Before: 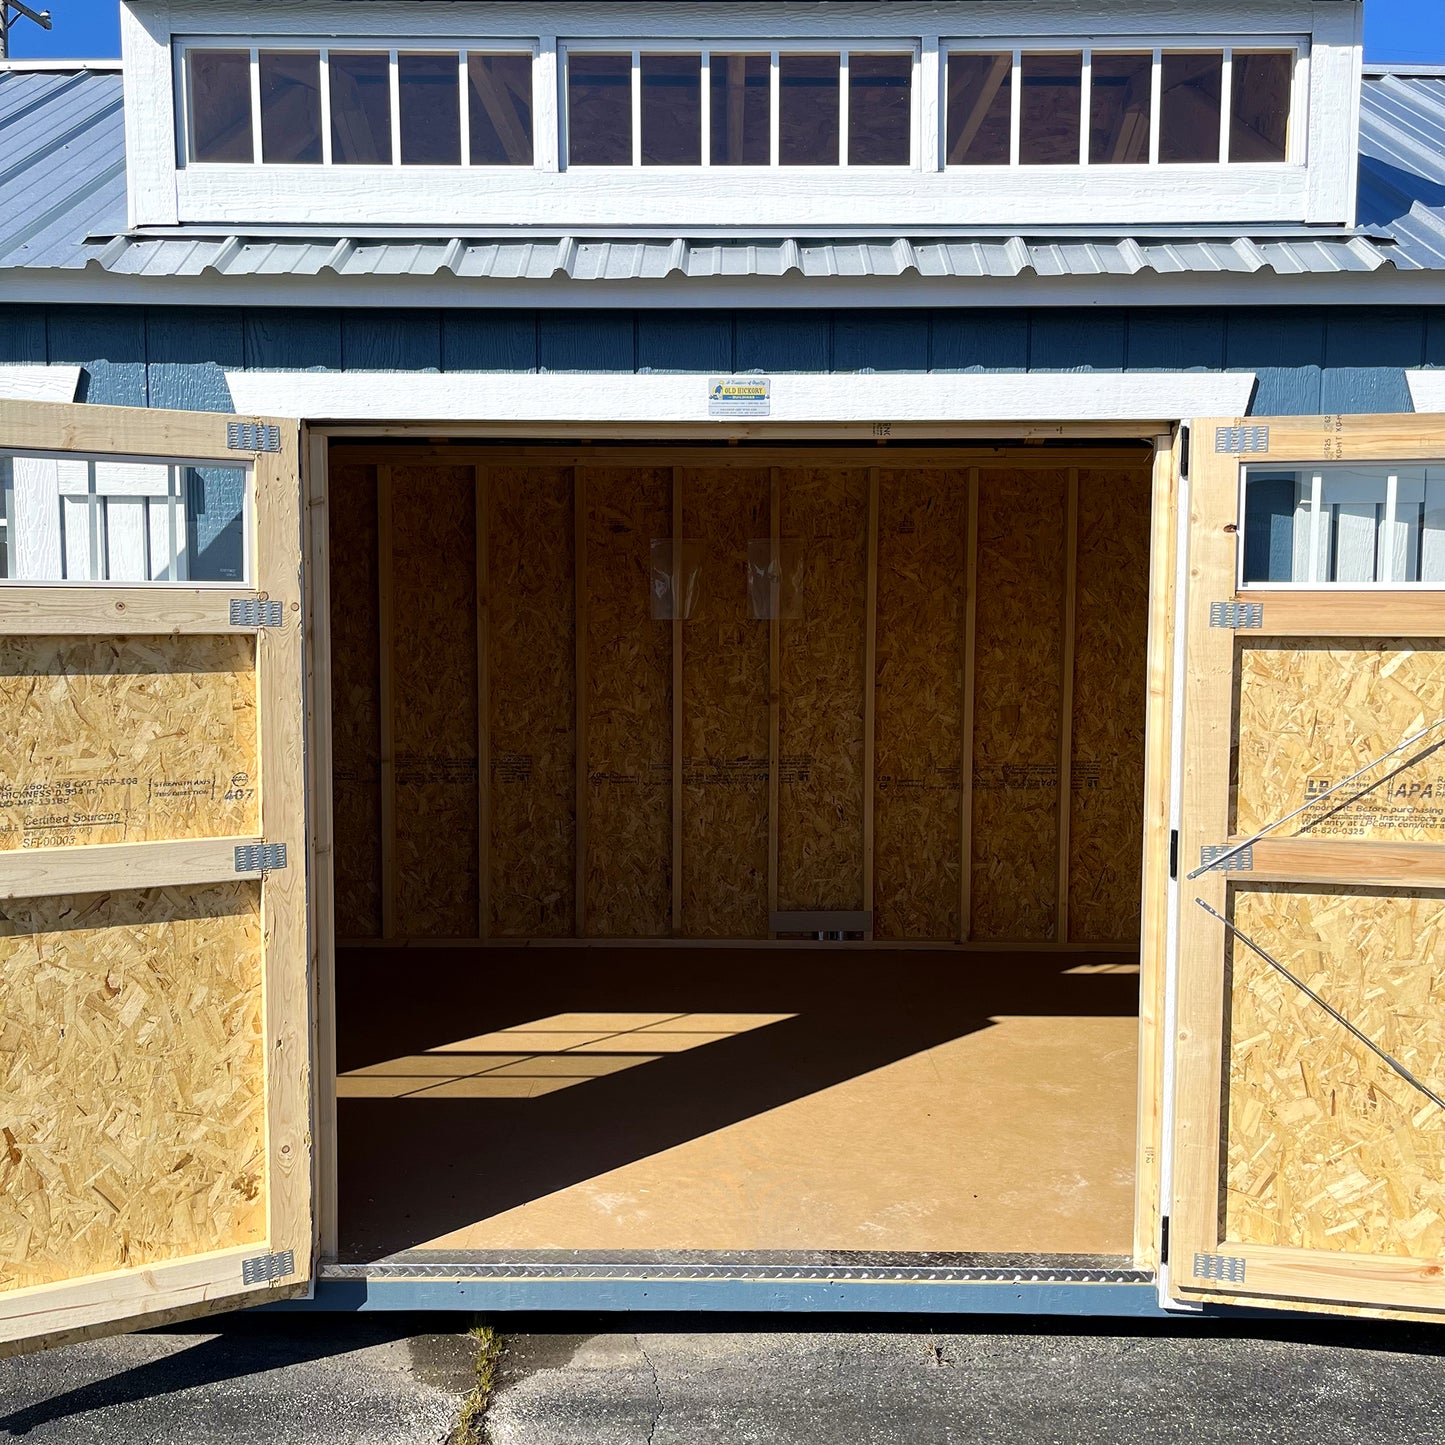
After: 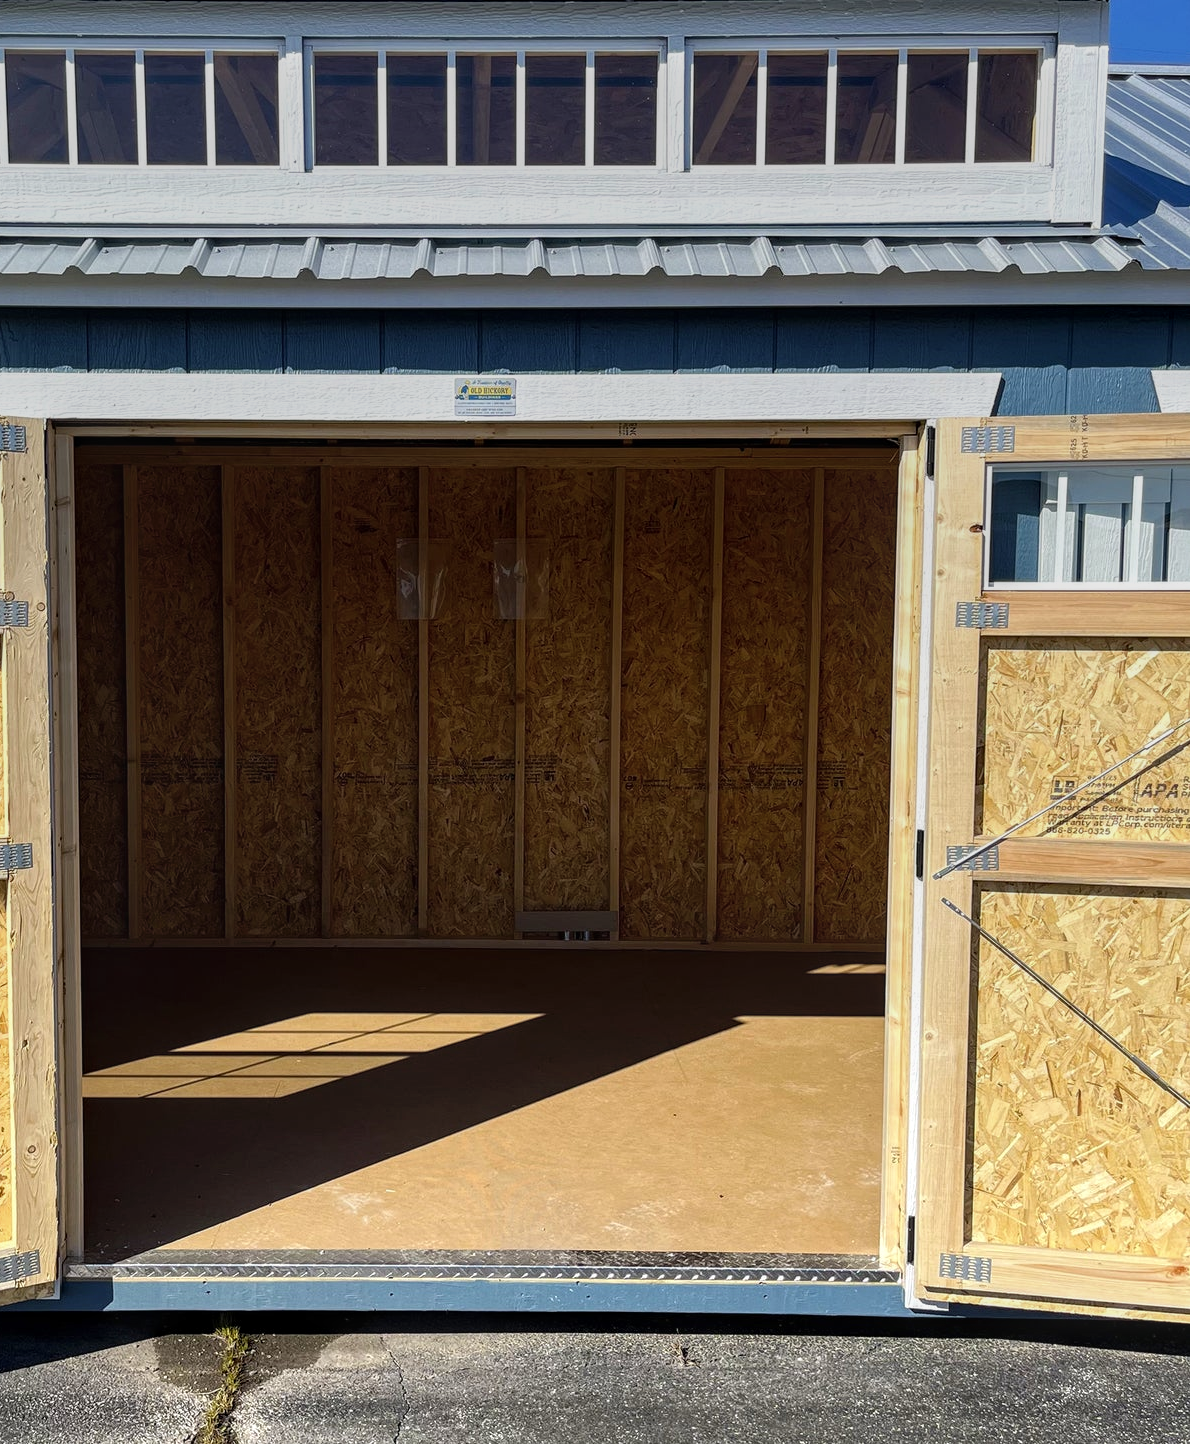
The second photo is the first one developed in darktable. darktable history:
crop: left 17.582%, bottom 0.031%
local contrast: on, module defaults
graduated density: on, module defaults
